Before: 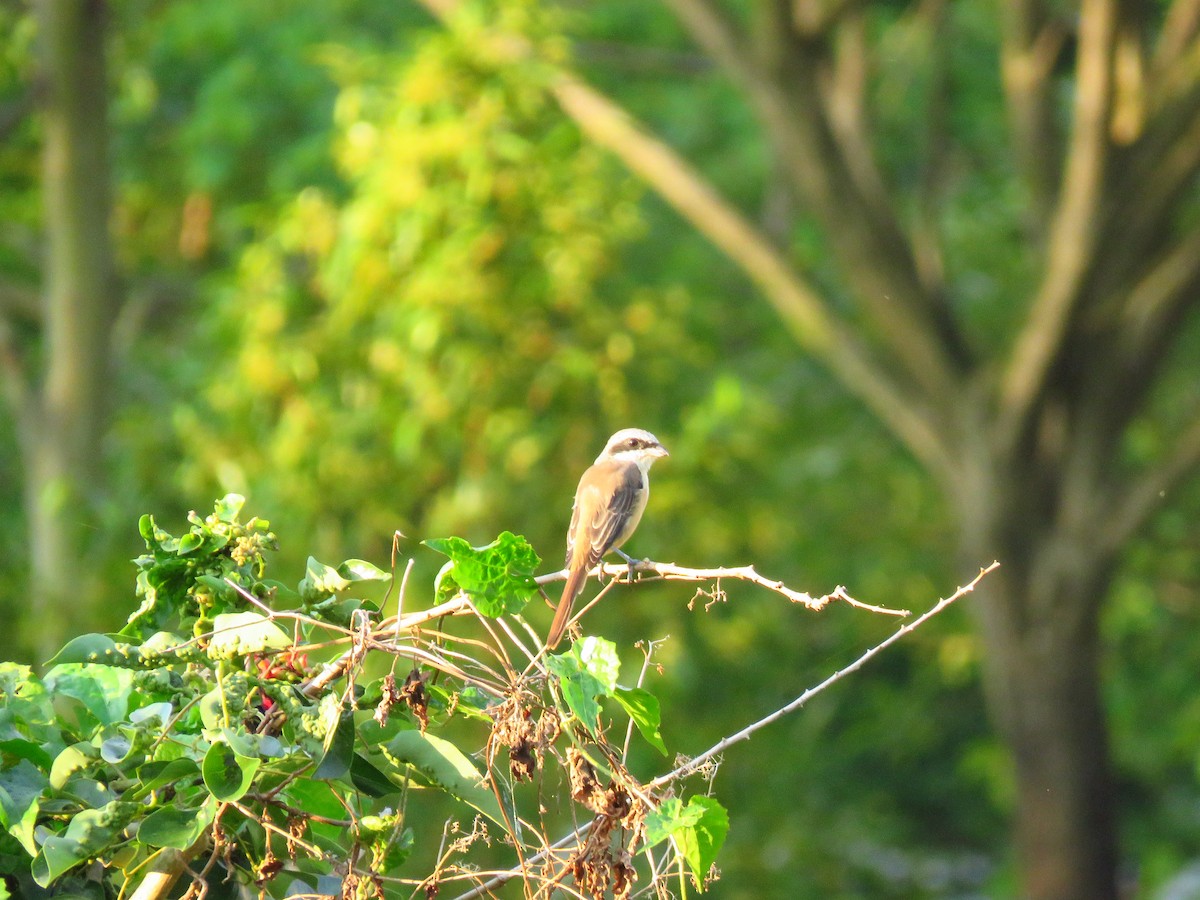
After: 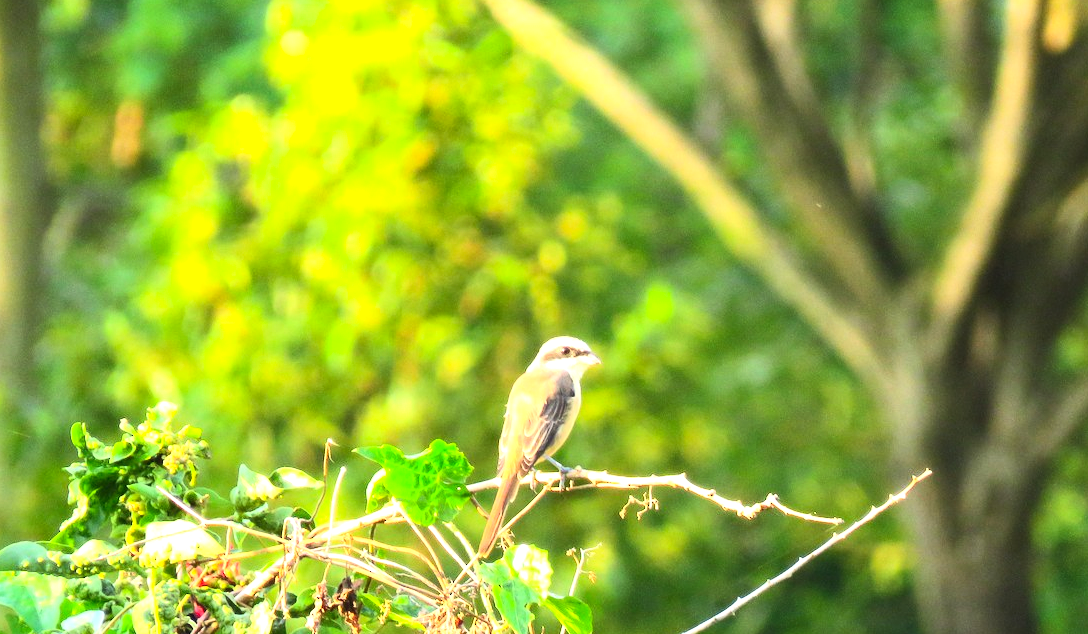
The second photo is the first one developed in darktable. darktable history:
contrast brightness saturation: contrast 0.2, brightness 0.167, saturation 0.218
tone equalizer: -8 EV -0.777 EV, -7 EV -0.689 EV, -6 EV -0.582 EV, -5 EV -0.365 EV, -3 EV 0.387 EV, -2 EV 0.6 EV, -1 EV 0.678 EV, +0 EV 0.78 EV, edges refinement/feathering 500, mask exposure compensation -1.57 EV, preserve details no
crop: left 5.709%, top 10.264%, right 3.62%, bottom 19.187%
